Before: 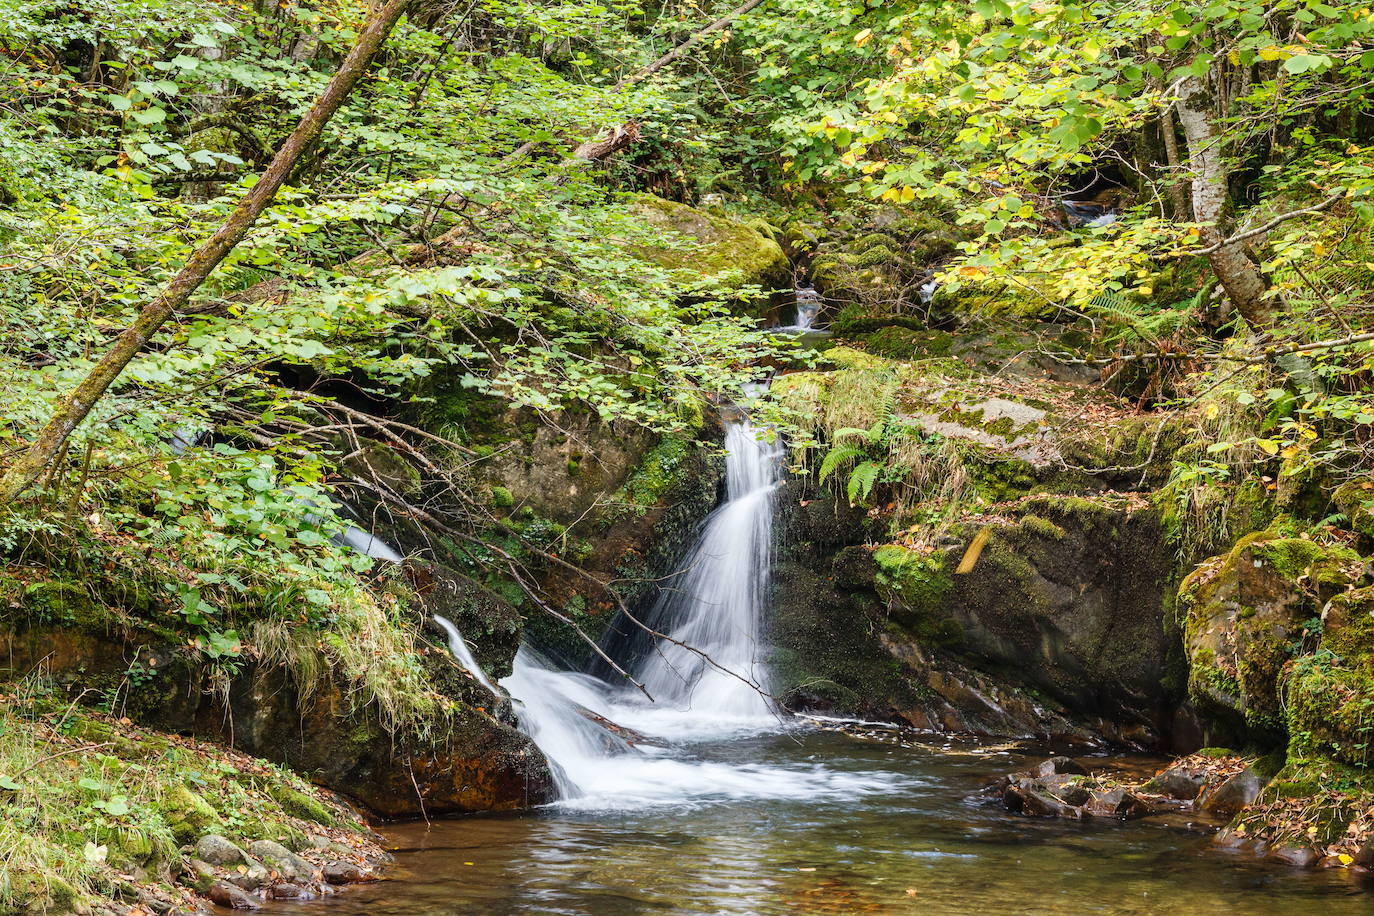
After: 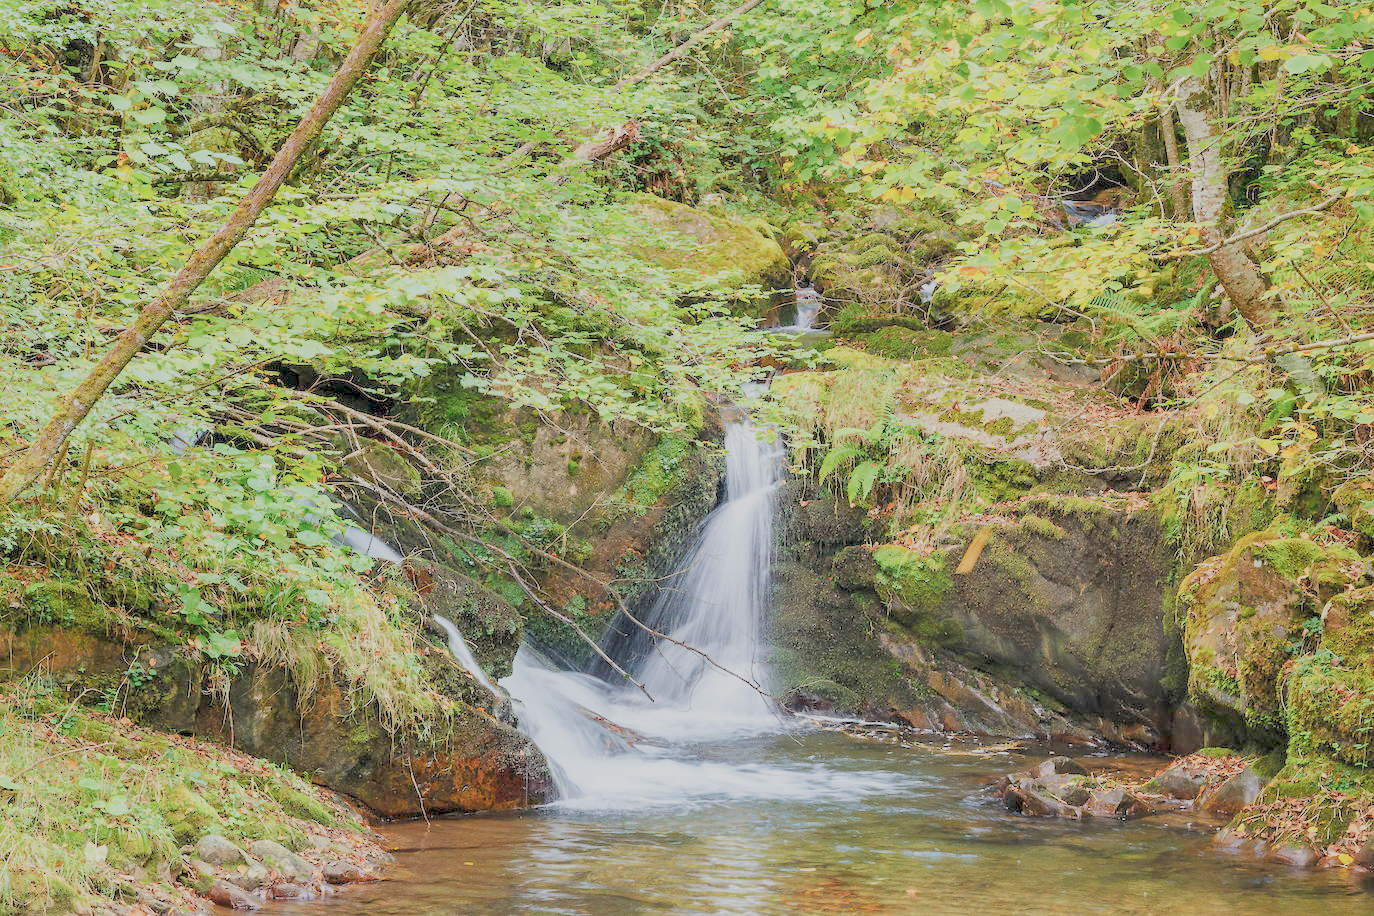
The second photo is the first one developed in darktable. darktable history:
color correction: highlights b* -0.056, saturation 1.12
contrast brightness saturation: contrast 0.014, saturation -0.069
filmic rgb: black relative exposure -15.95 EV, white relative exposure 7.97 EV, hardness 4.21, latitude 49.32%, contrast 0.507
exposure: black level correction 0.002, exposure 2 EV, compensate highlight preservation false
